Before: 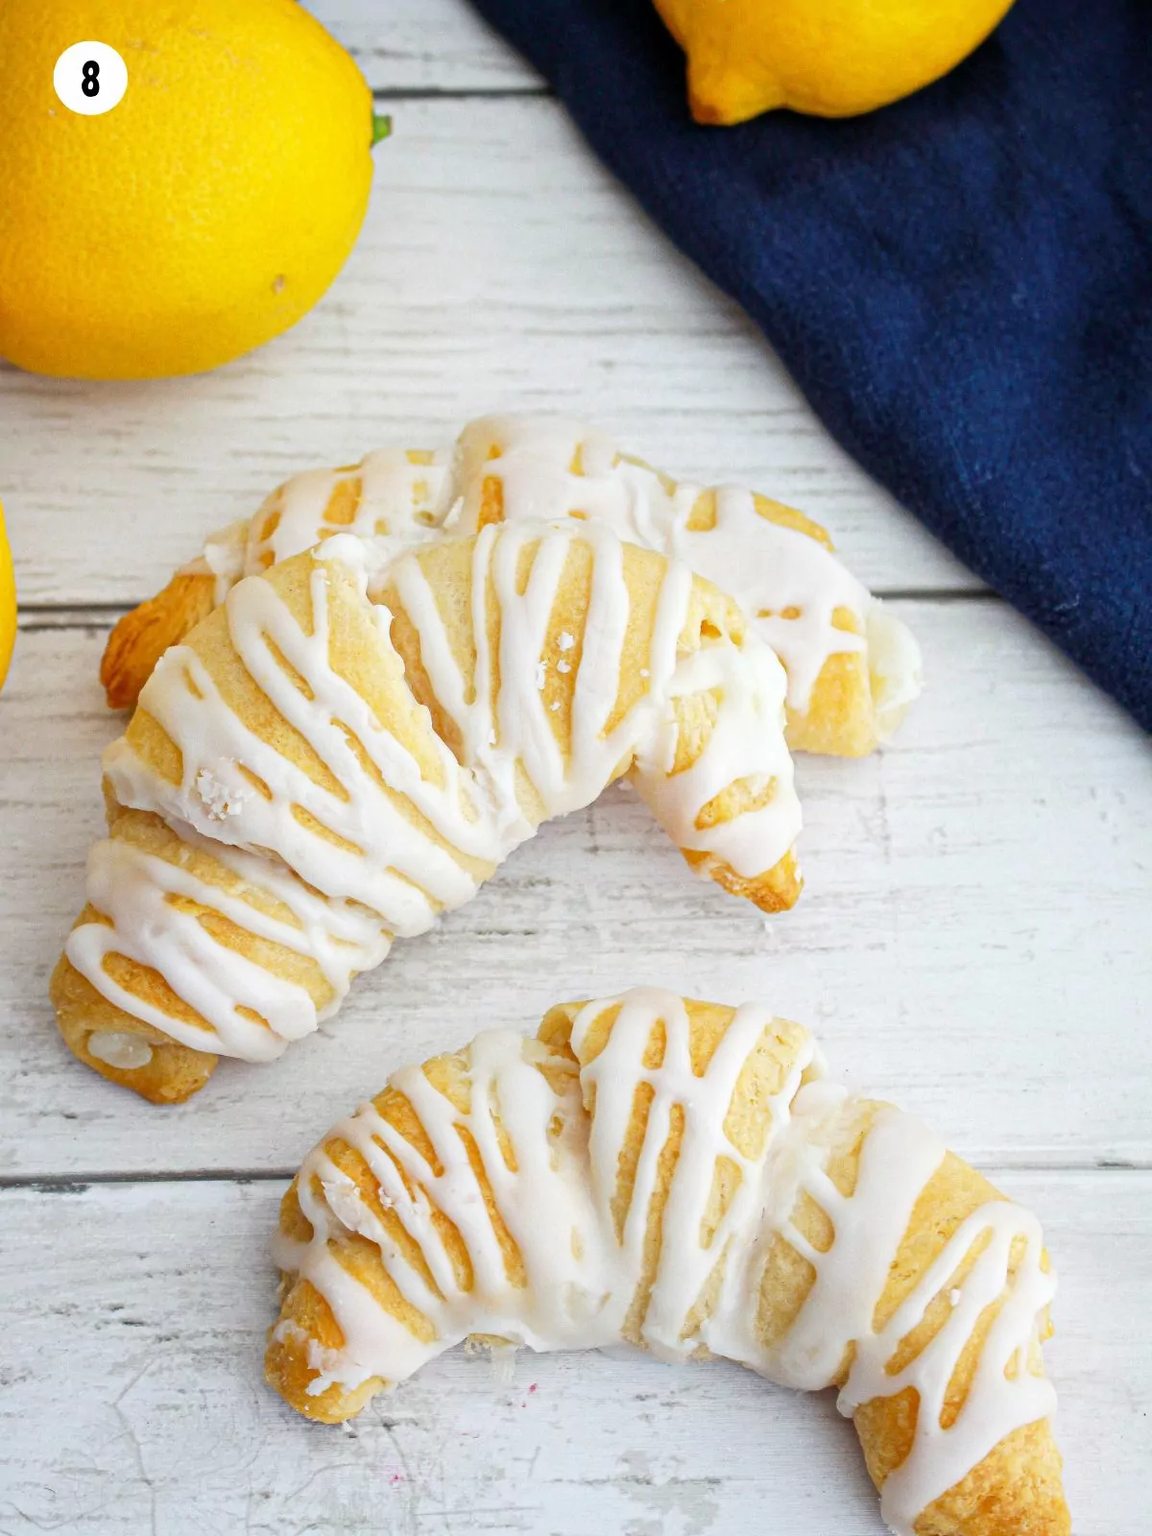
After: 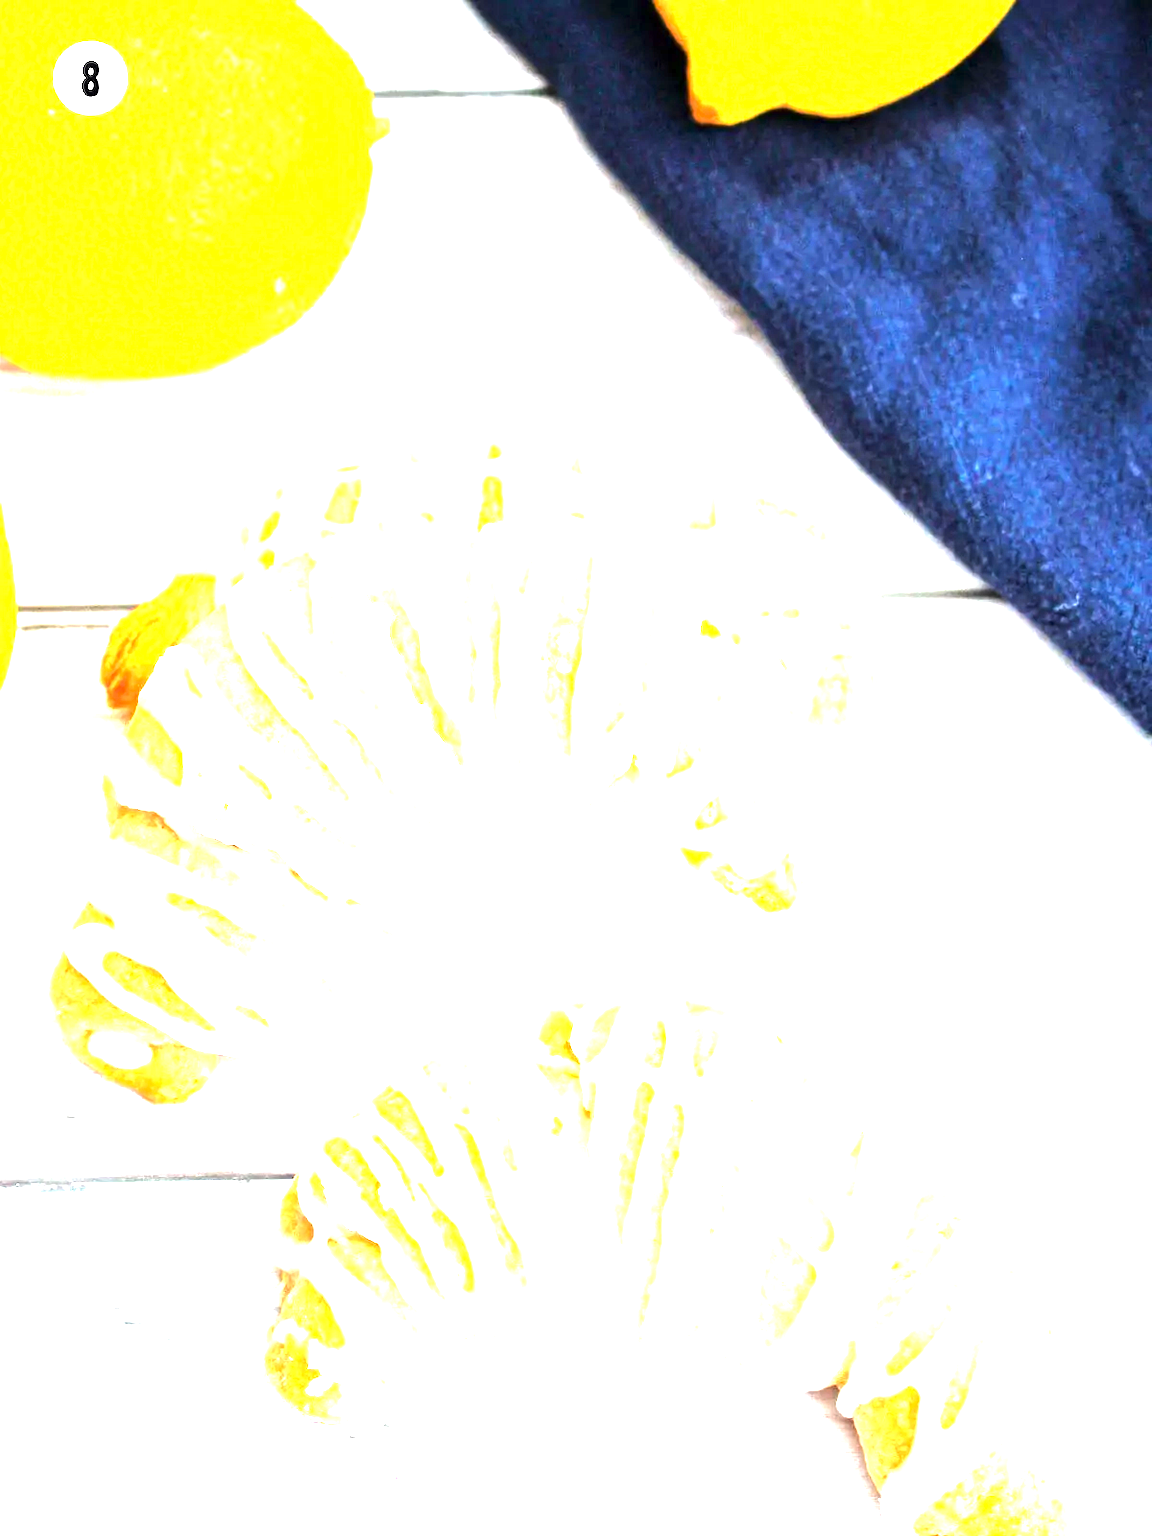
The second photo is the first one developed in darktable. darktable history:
exposure: exposure 2.25 EV, compensate highlight preservation false
tone equalizer: -8 EV -0.75 EV, -7 EV -0.7 EV, -6 EV -0.6 EV, -5 EV -0.4 EV, -3 EV 0.4 EV, -2 EV 0.6 EV, -1 EV 0.7 EV, +0 EV 0.75 EV, edges refinement/feathering 500, mask exposure compensation -1.57 EV, preserve details no
